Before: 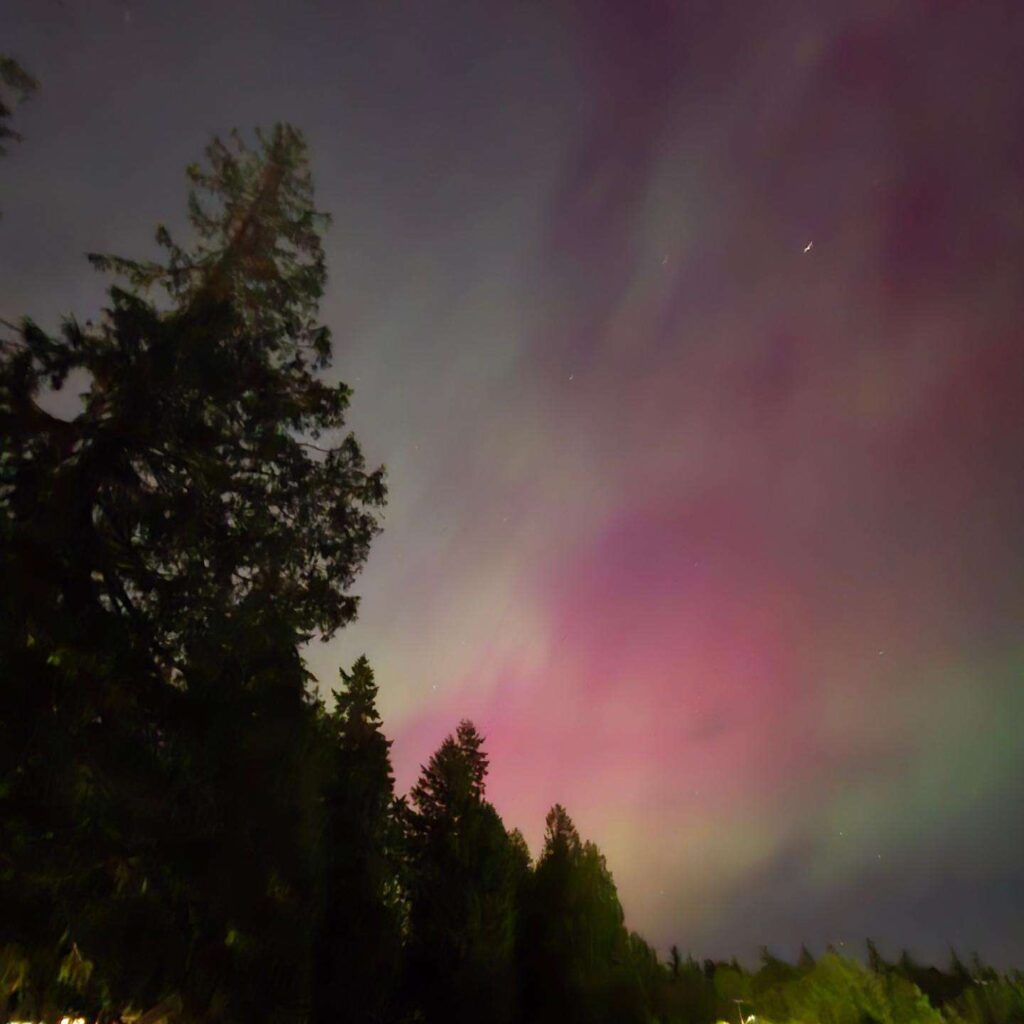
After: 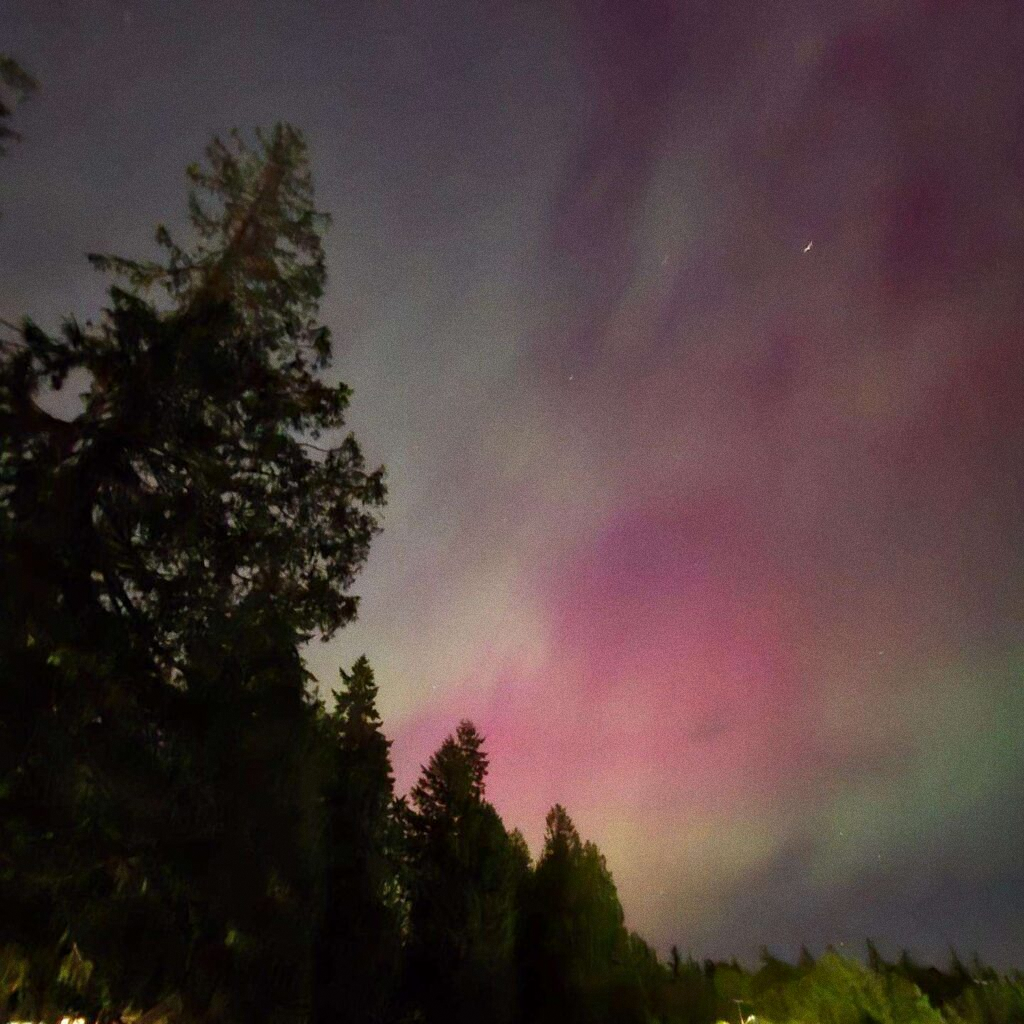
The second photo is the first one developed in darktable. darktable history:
local contrast: mode bilateral grid, contrast 20, coarseness 50, detail 120%, midtone range 0.2
grain: on, module defaults
